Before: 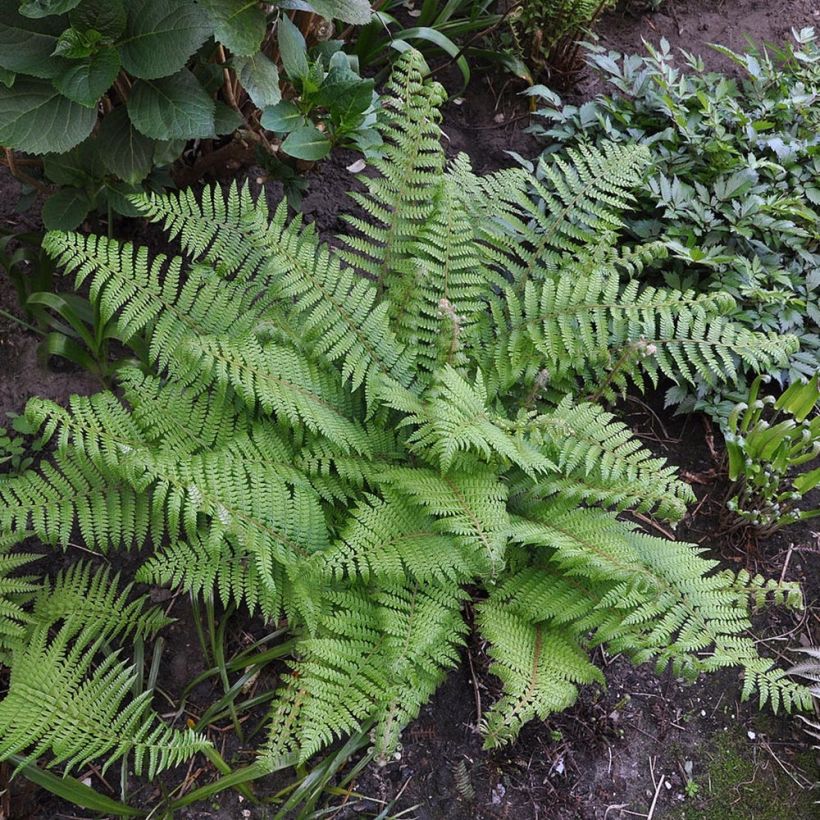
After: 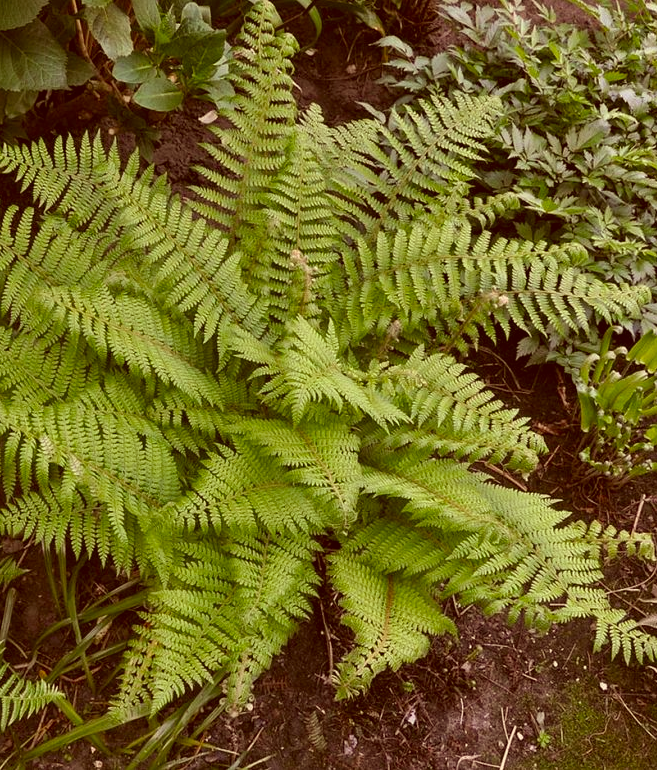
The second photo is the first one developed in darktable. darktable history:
crop and rotate: left 18.05%, top 5.989%, right 1.819%
color correction: highlights a* 1.11, highlights b* 23.73, shadows a* 15.96, shadows b* 24.12
